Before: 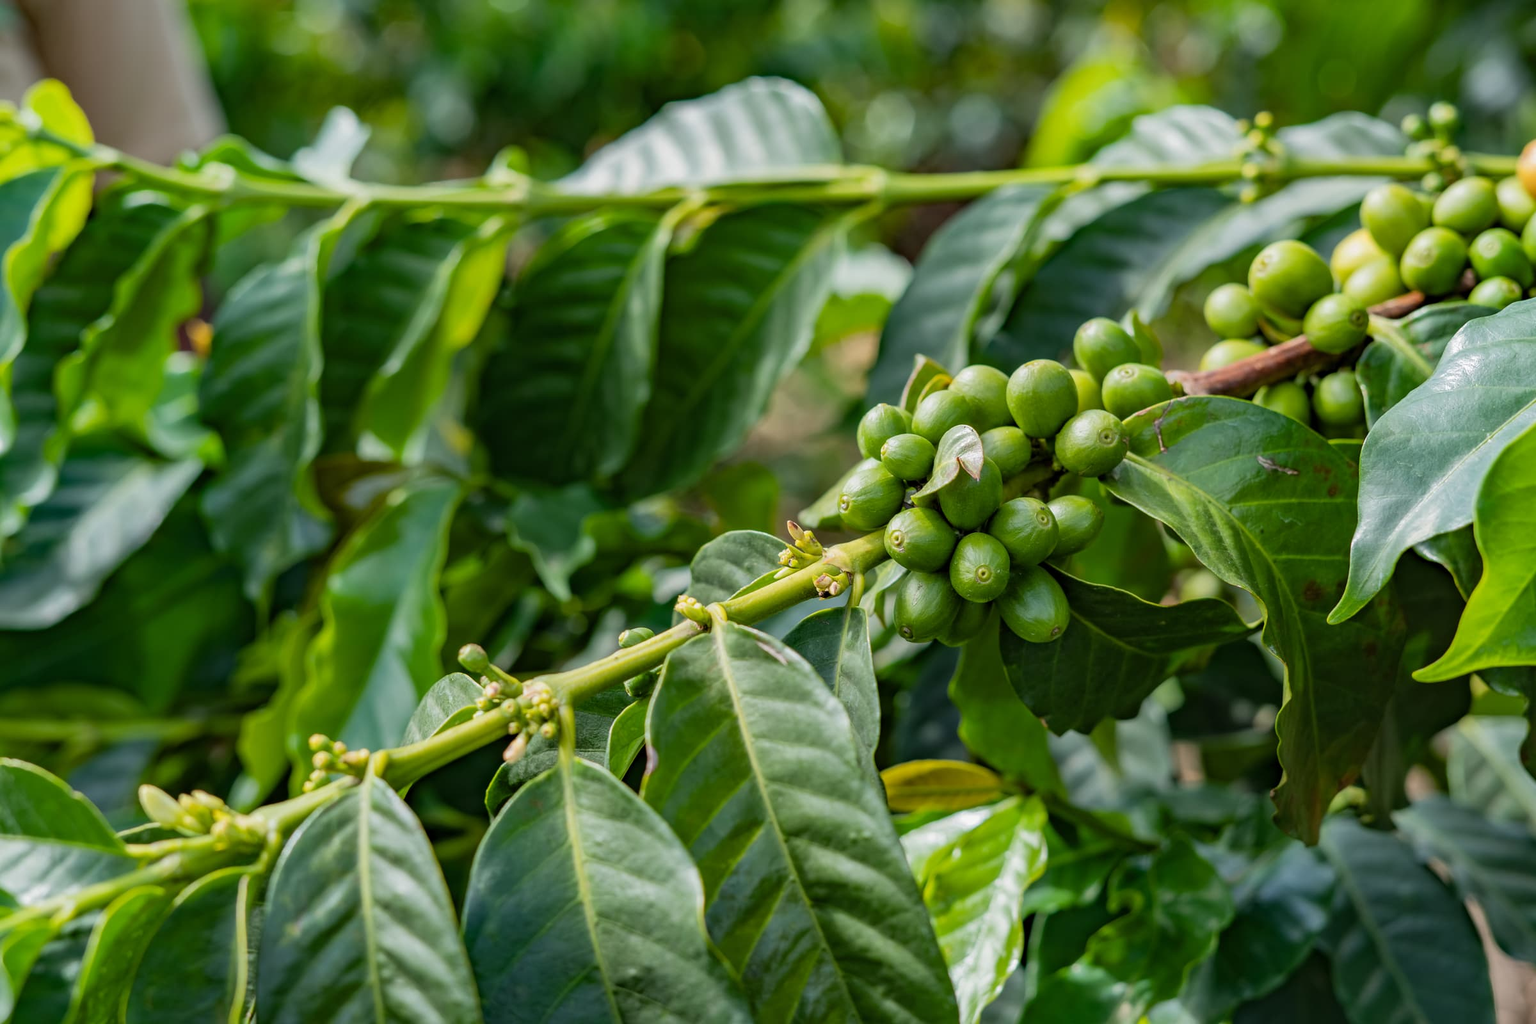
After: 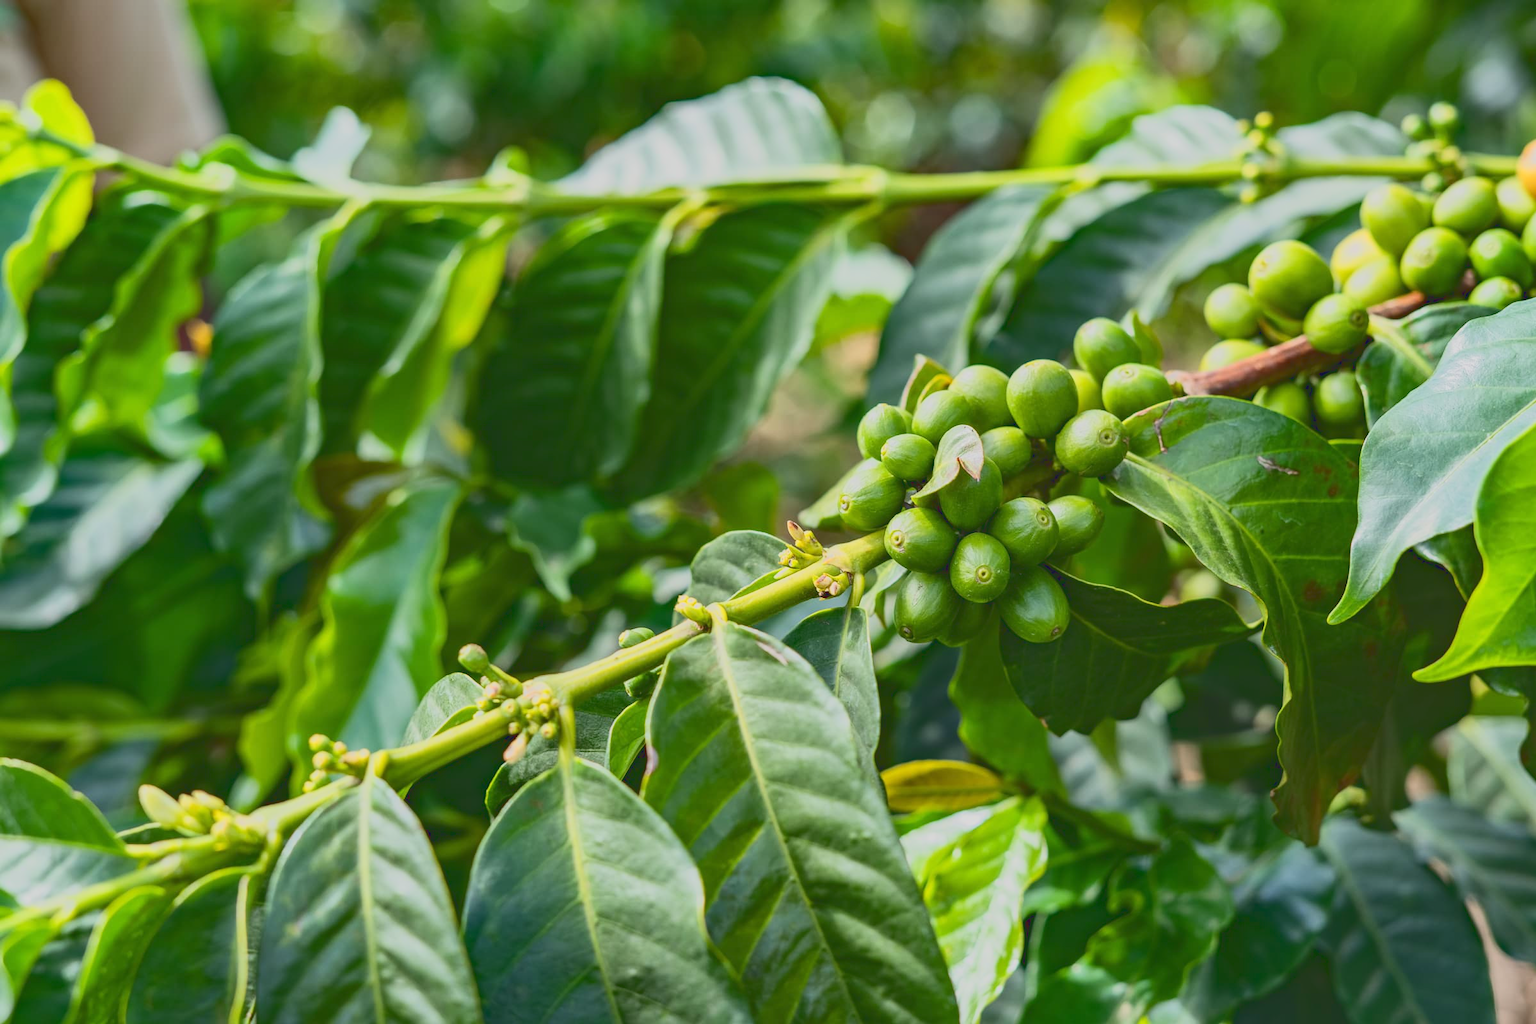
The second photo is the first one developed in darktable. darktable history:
exposure: black level correction 0, exposure 0.5 EV, compensate exposure bias true, compensate highlight preservation false
tone curve: curves: ch0 [(0, 0.148) (0.191, 0.225) (0.712, 0.695) (0.864, 0.797) (1, 0.839)]
